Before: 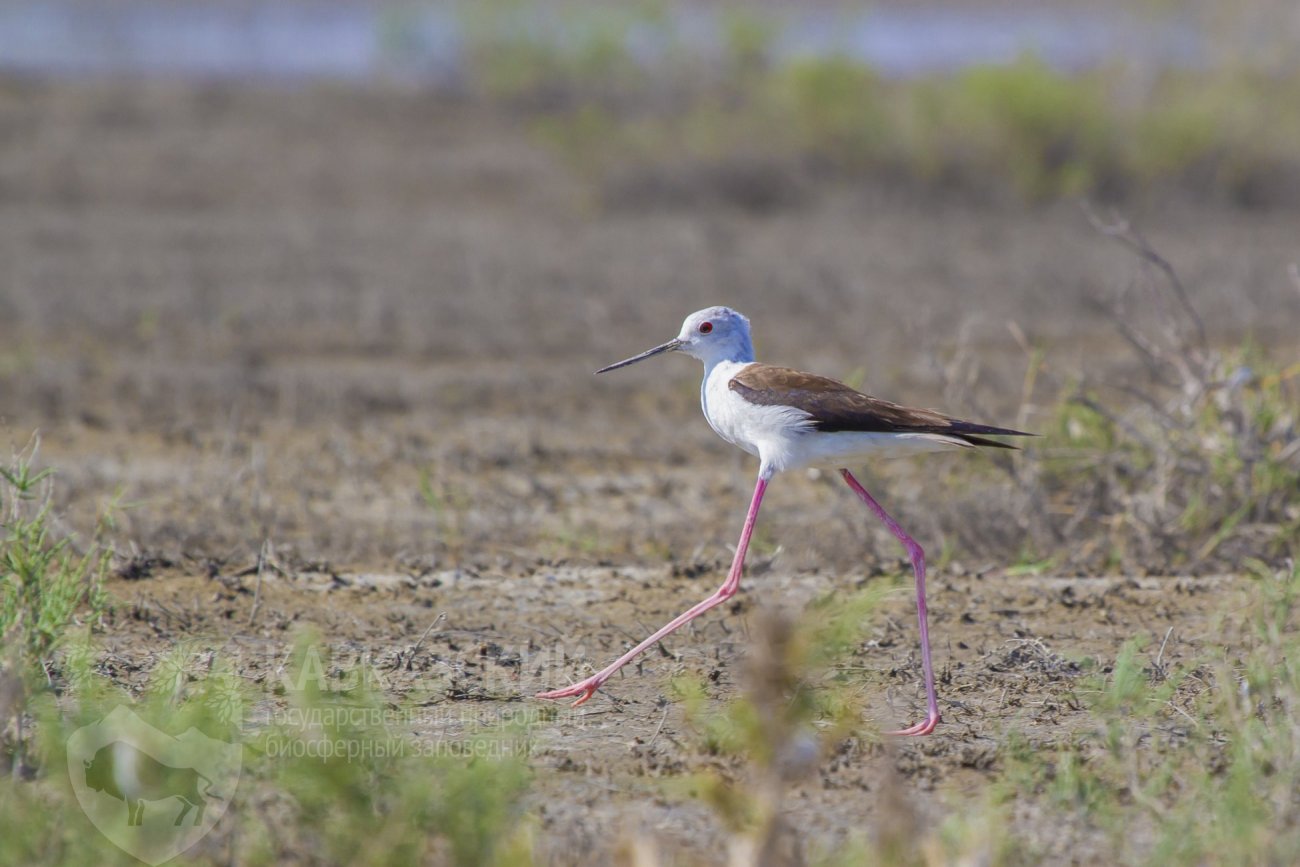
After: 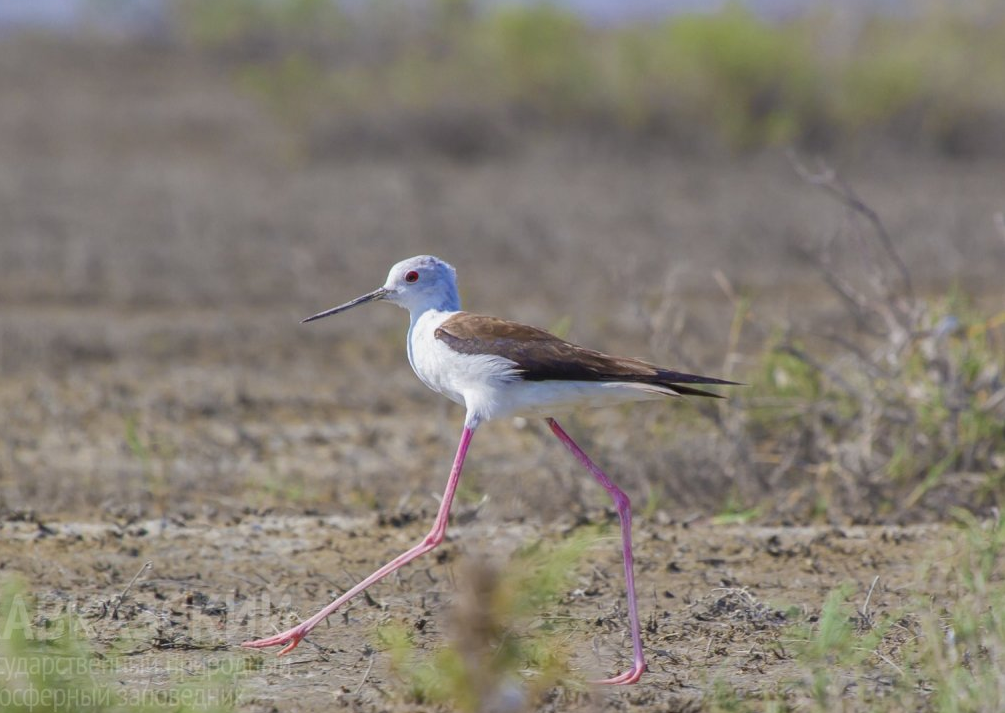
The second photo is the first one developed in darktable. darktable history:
crop: left 22.647%, top 5.912%, bottom 11.834%
